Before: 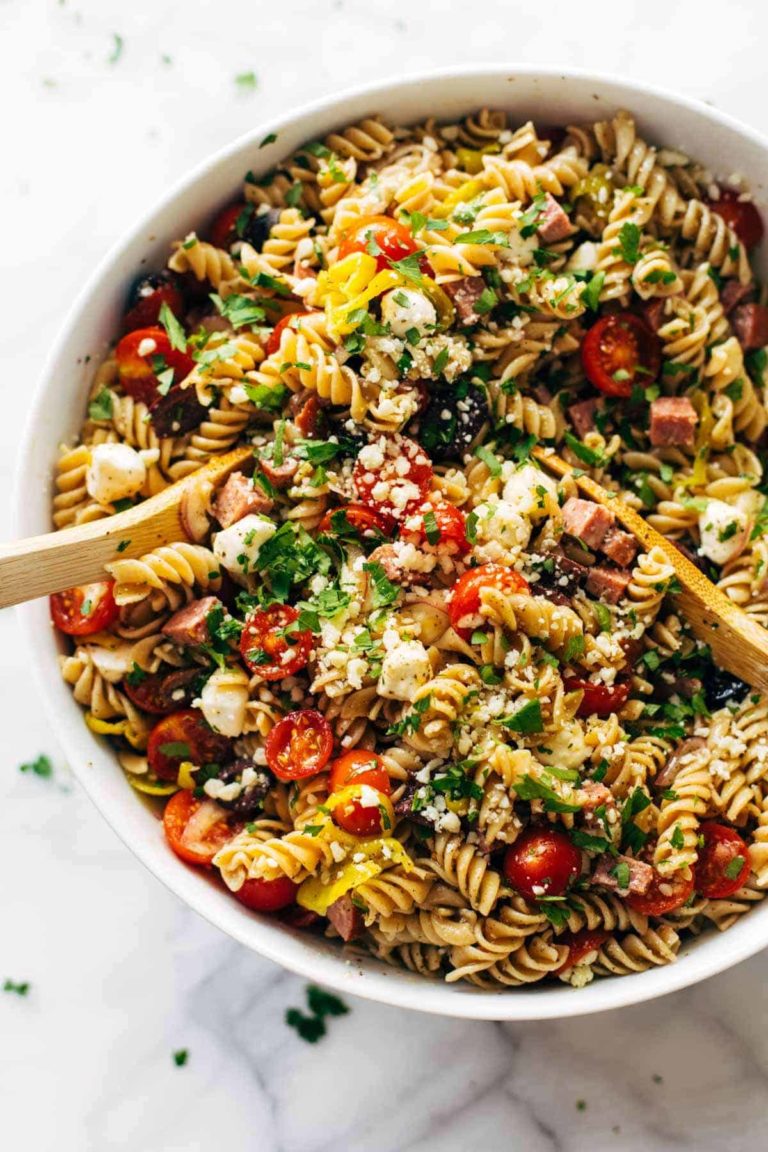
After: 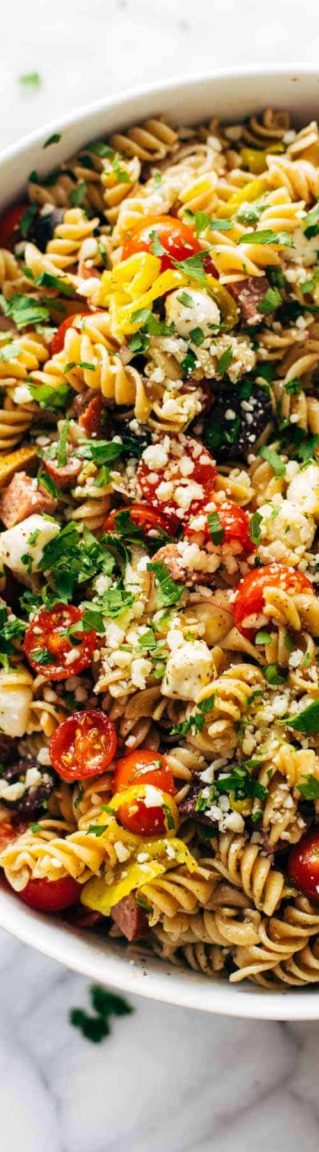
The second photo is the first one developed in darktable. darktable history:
crop: left 28.147%, right 29.409%
